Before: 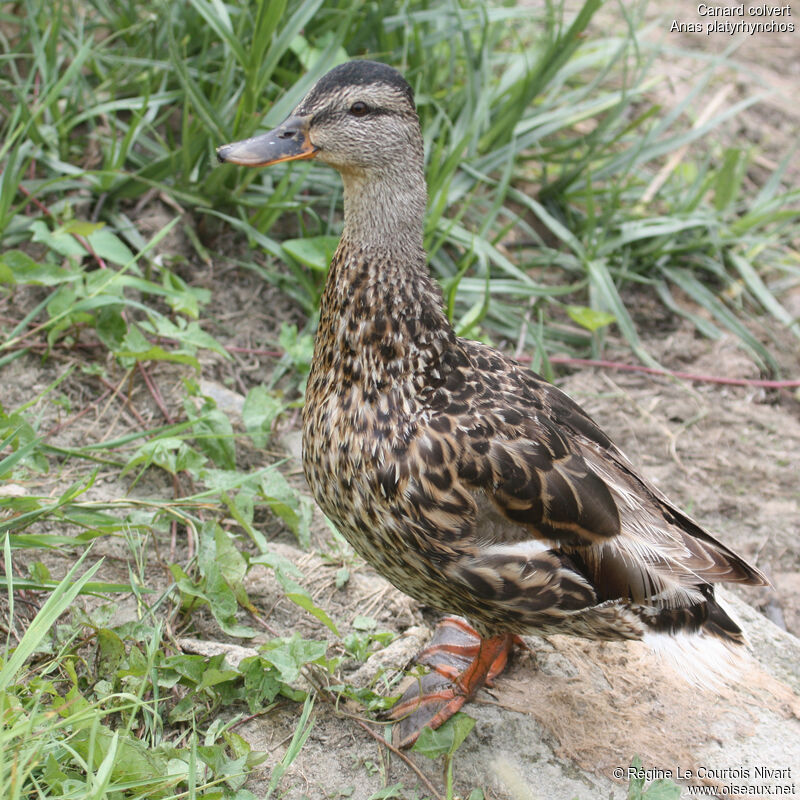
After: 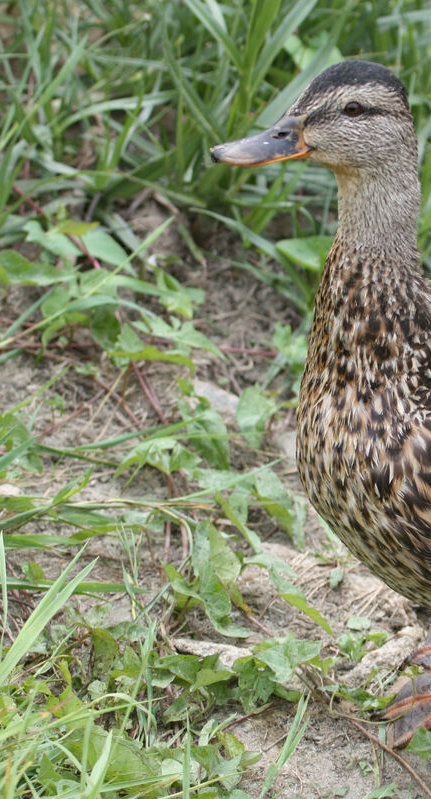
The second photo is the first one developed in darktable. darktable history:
crop: left 0.841%, right 45.253%, bottom 0.088%
exposure: compensate highlight preservation false
haze removal: strength 0.092, compatibility mode true, adaptive false
